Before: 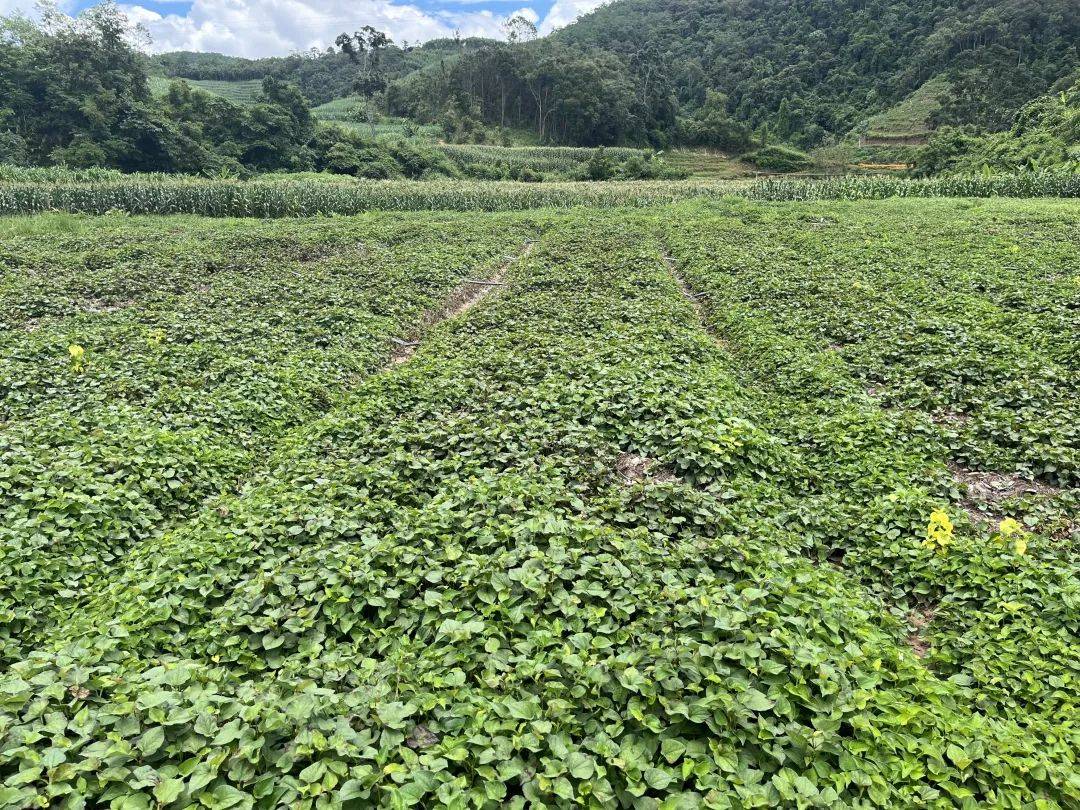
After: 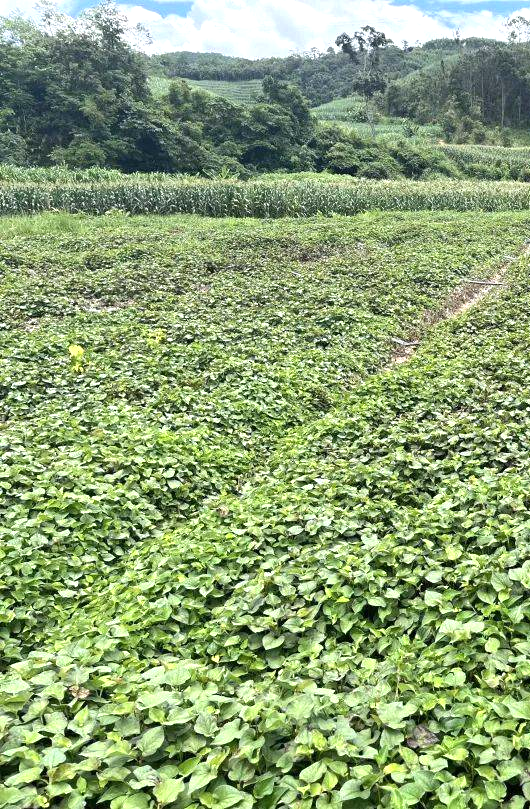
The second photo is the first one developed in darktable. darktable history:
crop and rotate: left 0%, top 0%, right 50.845%
exposure: exposure 0.515 EV, compensate highlight preservation false
